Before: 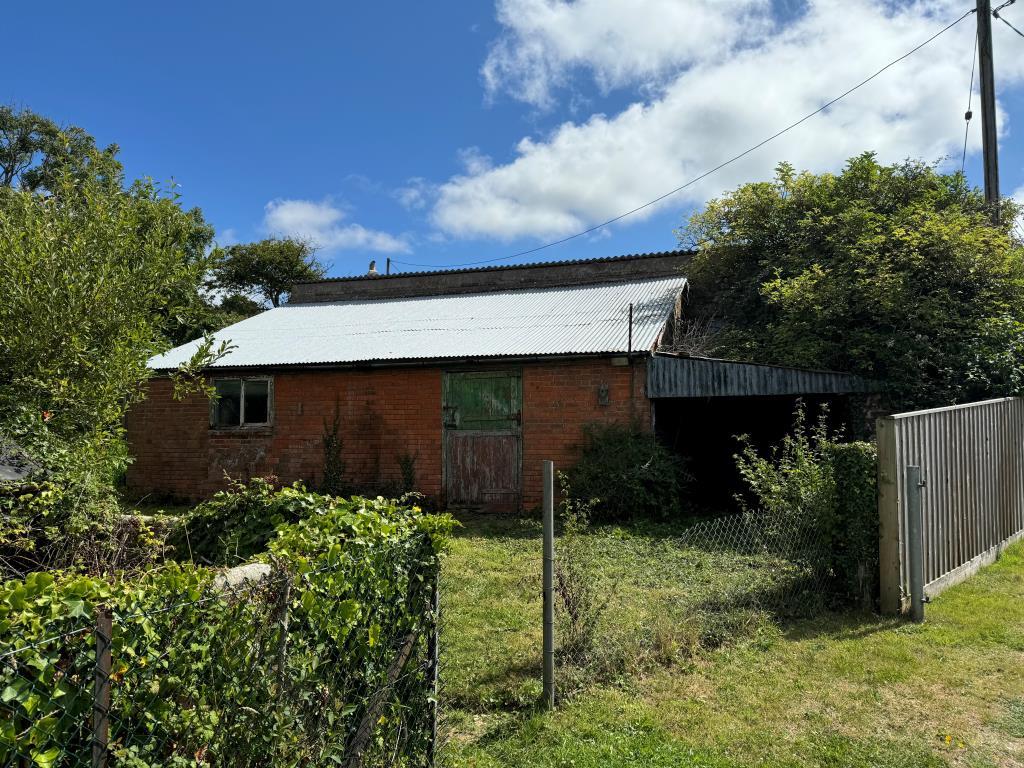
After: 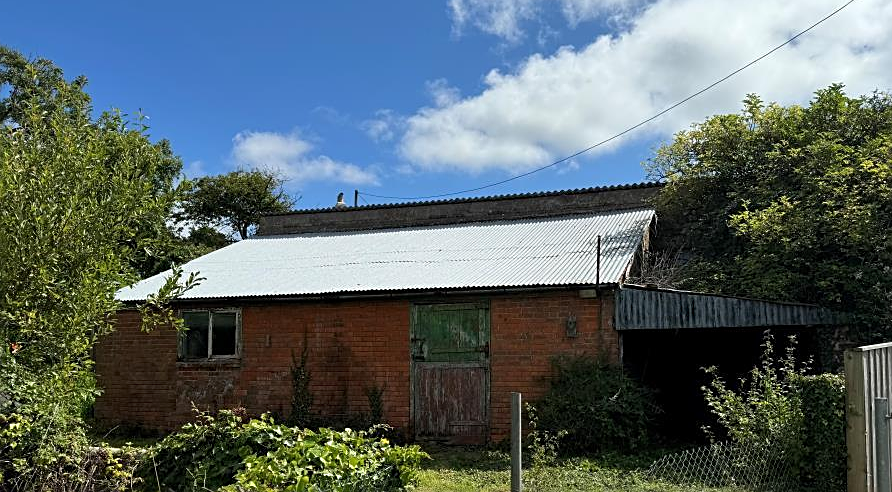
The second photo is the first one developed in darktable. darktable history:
crop: left 3.157%, top 8.929%, right 9.664%, bottom 26.918%
sharpen: on, module defaults
